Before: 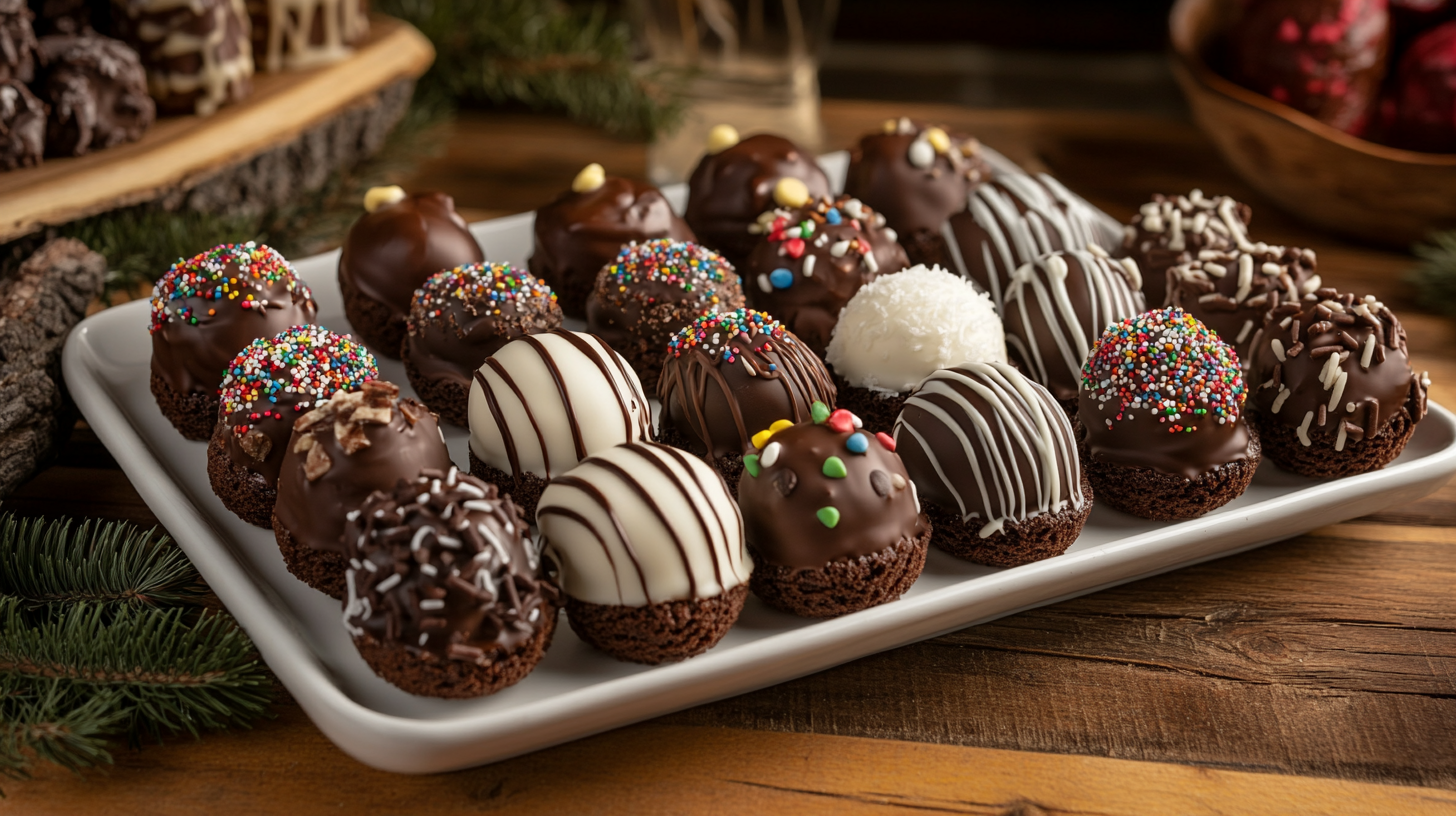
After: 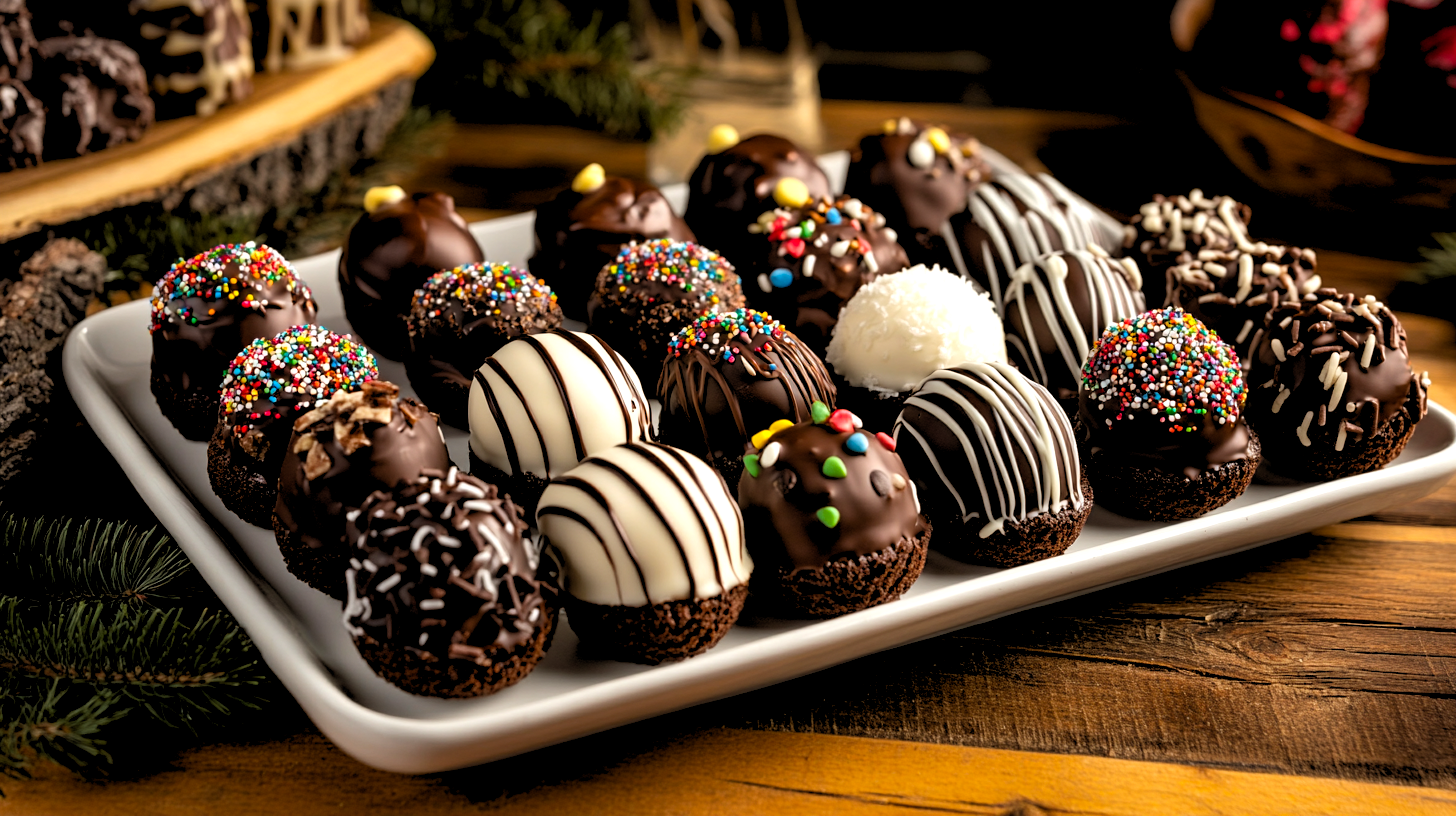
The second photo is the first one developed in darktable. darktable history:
color balance rgb: perceptual saturation grading › global saturation 20%, global vibrance 20%
tone equalizer: -8 EV -0.417 EV, -7 EV -0.389 EV, -6 EV -0.333 EV, -5 EV -0.222 EV, -3 EV 0.222 EV, -2 EV 0.333 EV, -1 EV 0.389 EV, +0 EV 0.417 EV, edges refinement/feathering 500, mask exposure compensation -1.57 EV, preserve details no
rgb levels: levels [[0.013, 0.434, 0.89], [0, 0.5, 1], [0, 0.5, 1]]
